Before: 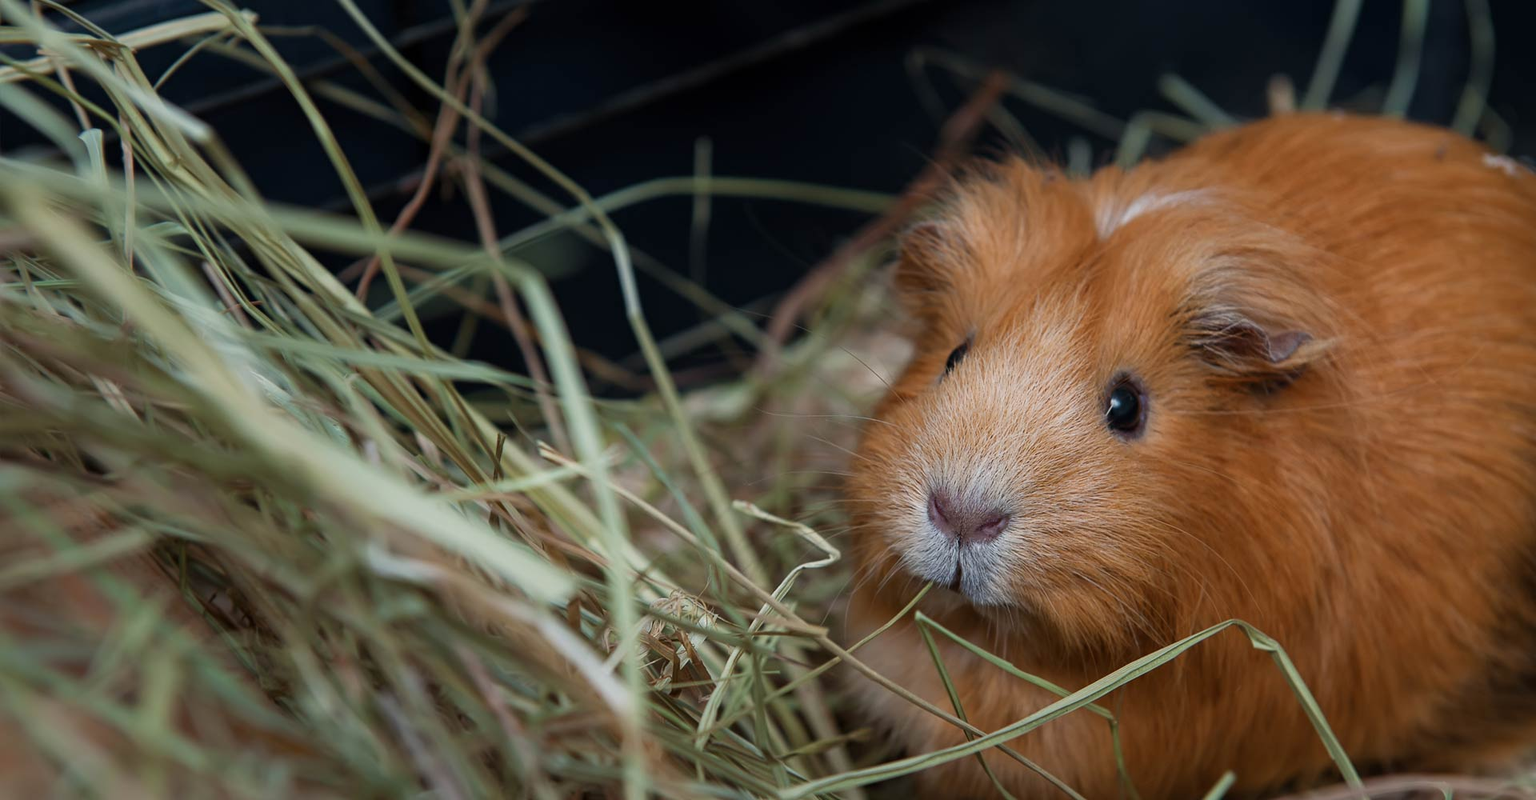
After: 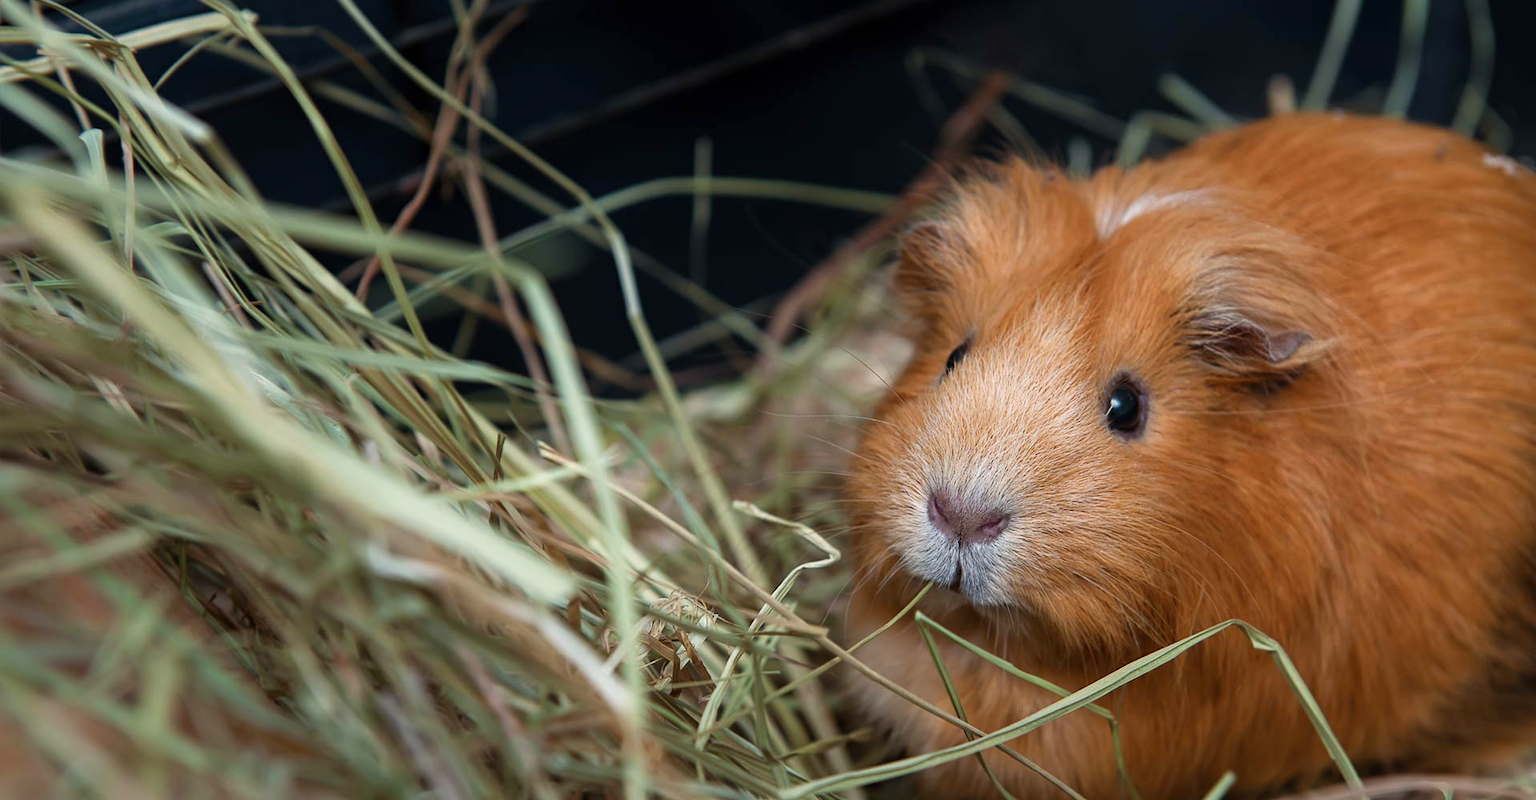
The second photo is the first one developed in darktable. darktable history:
levels: mode automatic
white balance: red 1.009, blue 0.985
